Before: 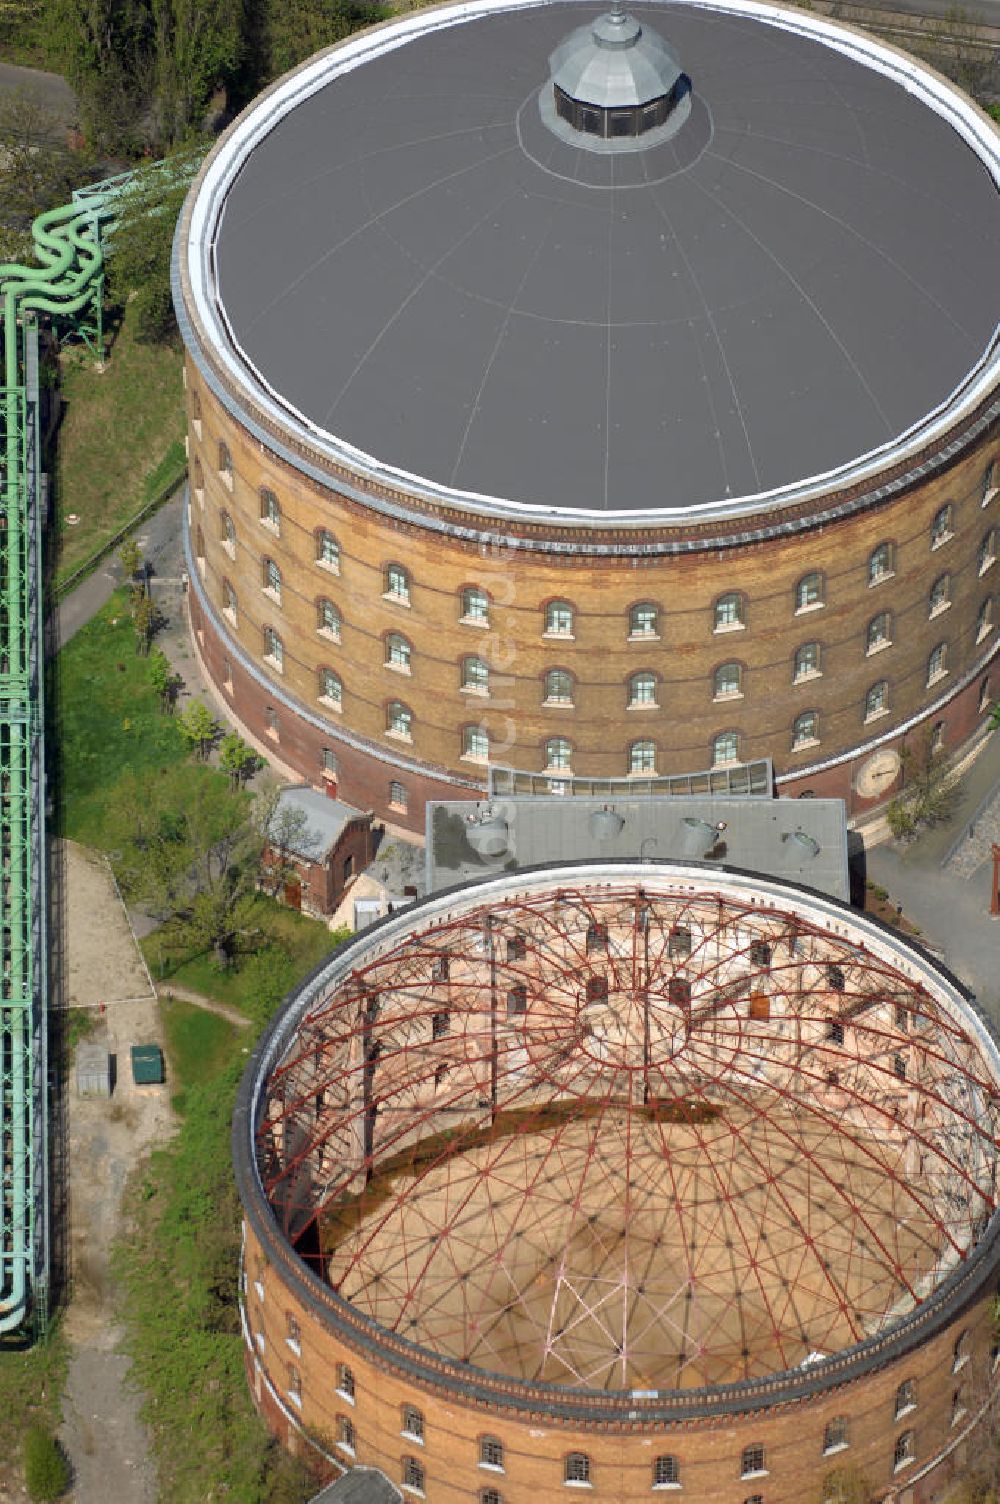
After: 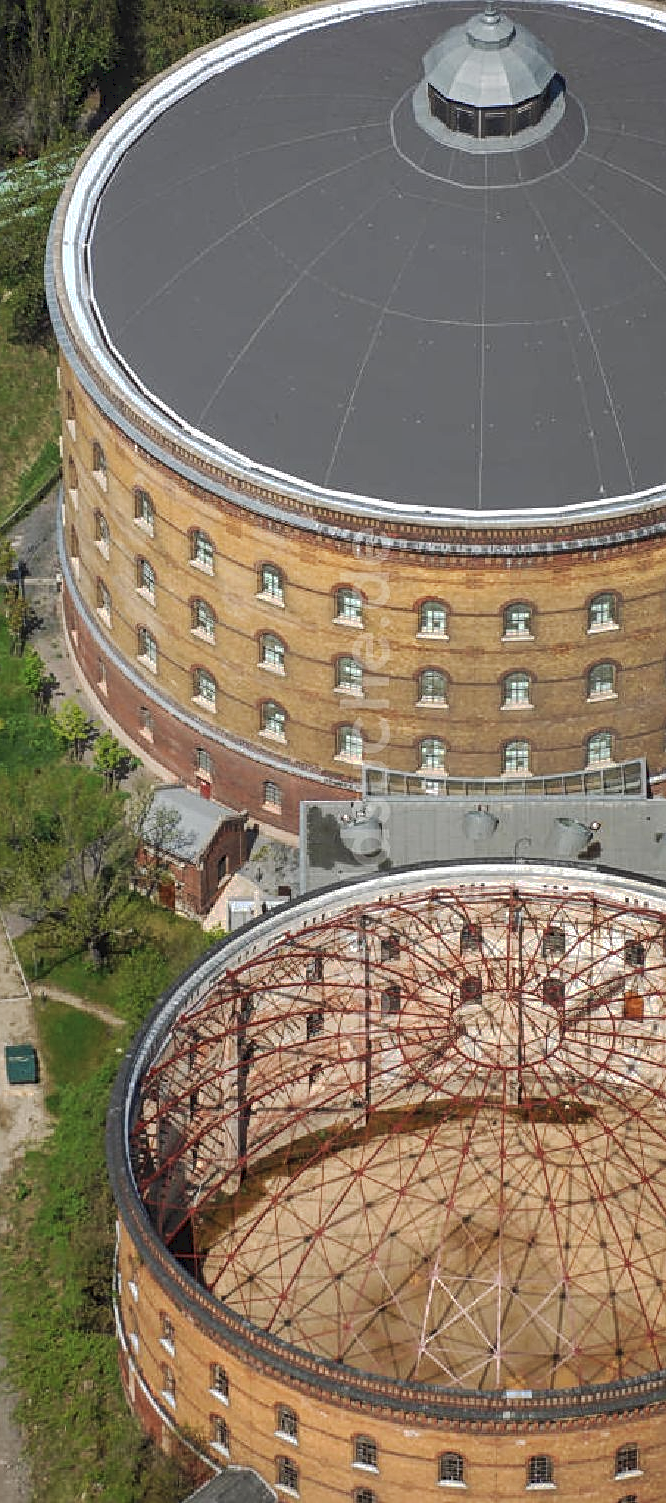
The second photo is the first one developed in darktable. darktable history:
local contrast: on, module defaults
tone curve: curves: ch0 [(0, 0) (0.003, 0.096) (0.011, 0.096) (0.025, 0.098) (0.044, 0.099) (0.069, 0.106) (0.1, 0.128) (0.136, 0.153) (0.177, 0.186) (0.224, 0.218) (0.277, 0.265) (0.335, 0.316) (0.399, 0.374) (0.468, 0.445) (0.543, 0.526) (0.623, 0.605) (0.709, 0.681) (0.801, 0.758) (0.898, 0.819) (1, 1)], preserve colors none
sharpen: on, module defaults
crop and rotate: left 12.648%, right 20.685%
